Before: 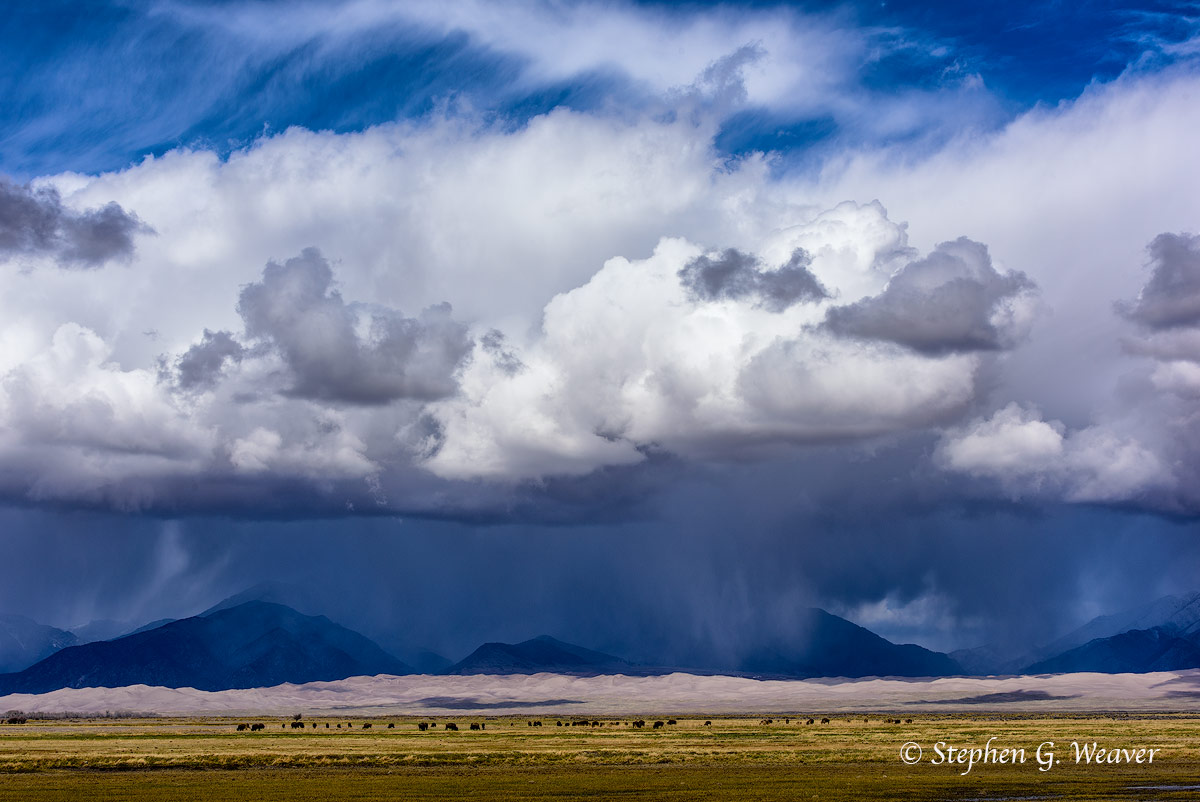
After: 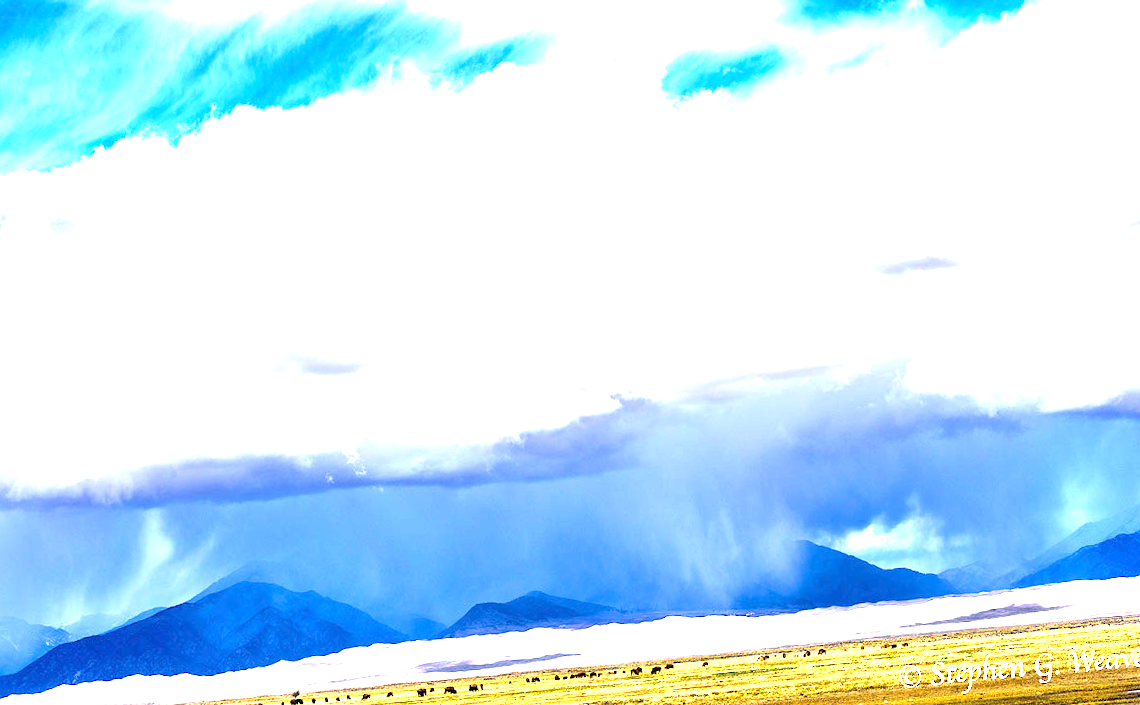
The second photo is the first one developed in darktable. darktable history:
exposure: exposure 3 EV, compensate highlight preservation false
rotate and perspective: rotation -5°, crop left 0.05, crop right 0.952, crop top 0.11, crop bottom 0.89
